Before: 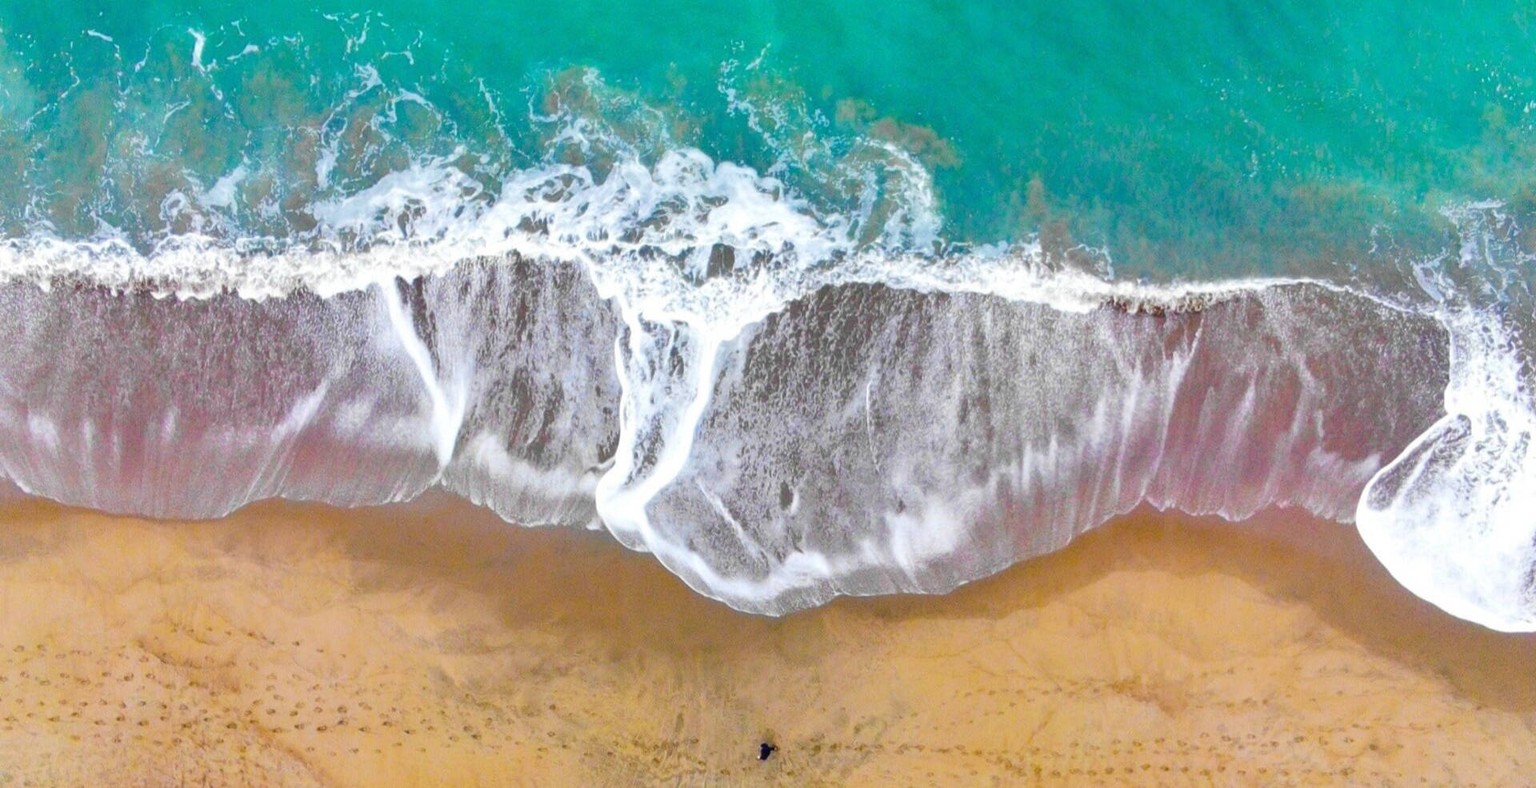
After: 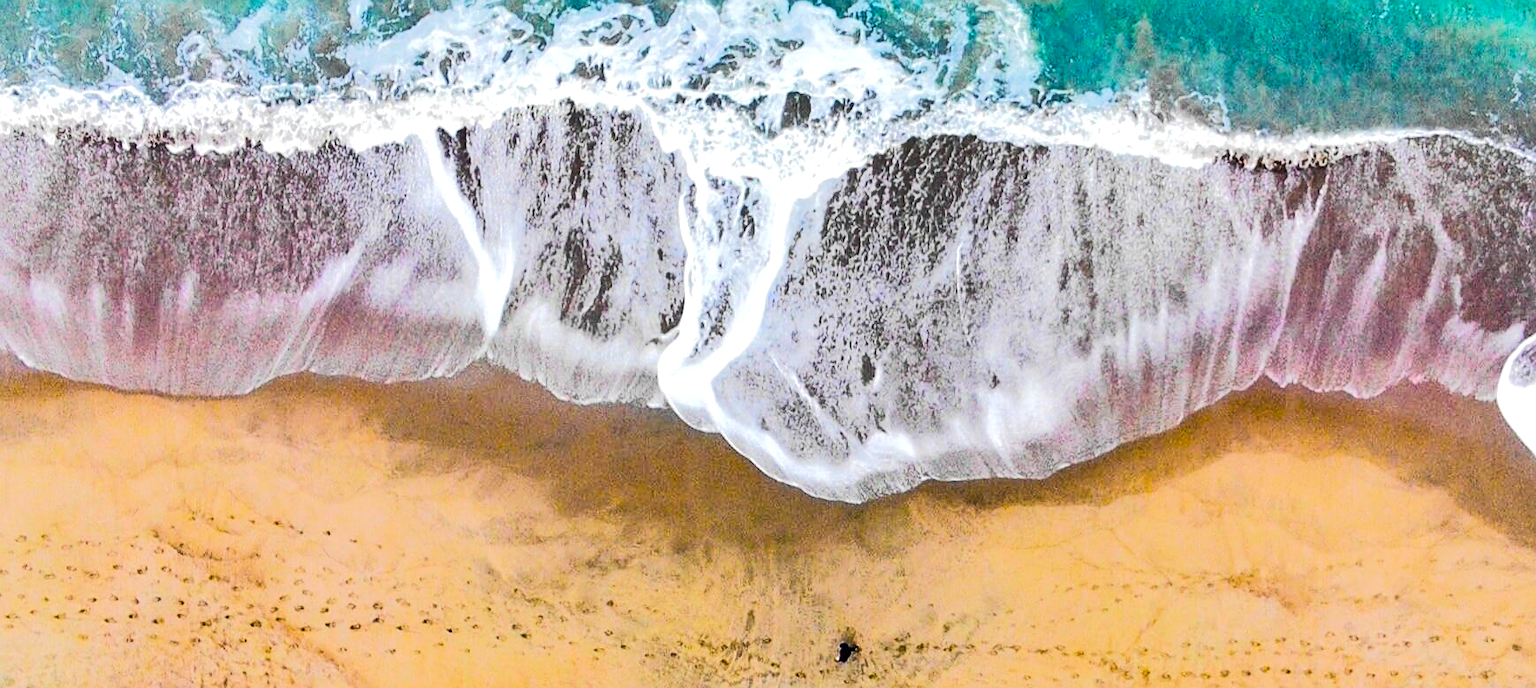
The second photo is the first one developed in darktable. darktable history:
tone equalizer: edges refinement/feathering 500, mask exposure compensation -1.57 EV, preserve details no
crop: top 20.476%, right 9.422%, bottom 0.297%
sharpen: on, module defaults
tone curve: curves: ch0 [(0, 0) (0.003, 0.002) (0.011, 0.004) (0.025, 0.005) (0.044, 0.009) (0.069, 0.013) (0.1, 0.017) (0.136, 0.036) (0.177, 0.066) (0.224, 0.102) (0.277, 0.143) (0.335, 0.197) (0.399, 0.268) (0.468, 0.389) (0.543, 0.549) (0.623, 0.714) (0.709, 0.801) (0.801, 0.854) (0.898, 0.9) (1, 1)], color space Lab, linked channels, preserve colors none
color balance rgb: perceptual saturation grading › global saturation 9.18%, perceptual saturation grading › highlights -13.783%, perceptual saturation grading › mid-tones 14.392%, perceptual saturation grading › shadows 22.905%, contrast 5.056%
